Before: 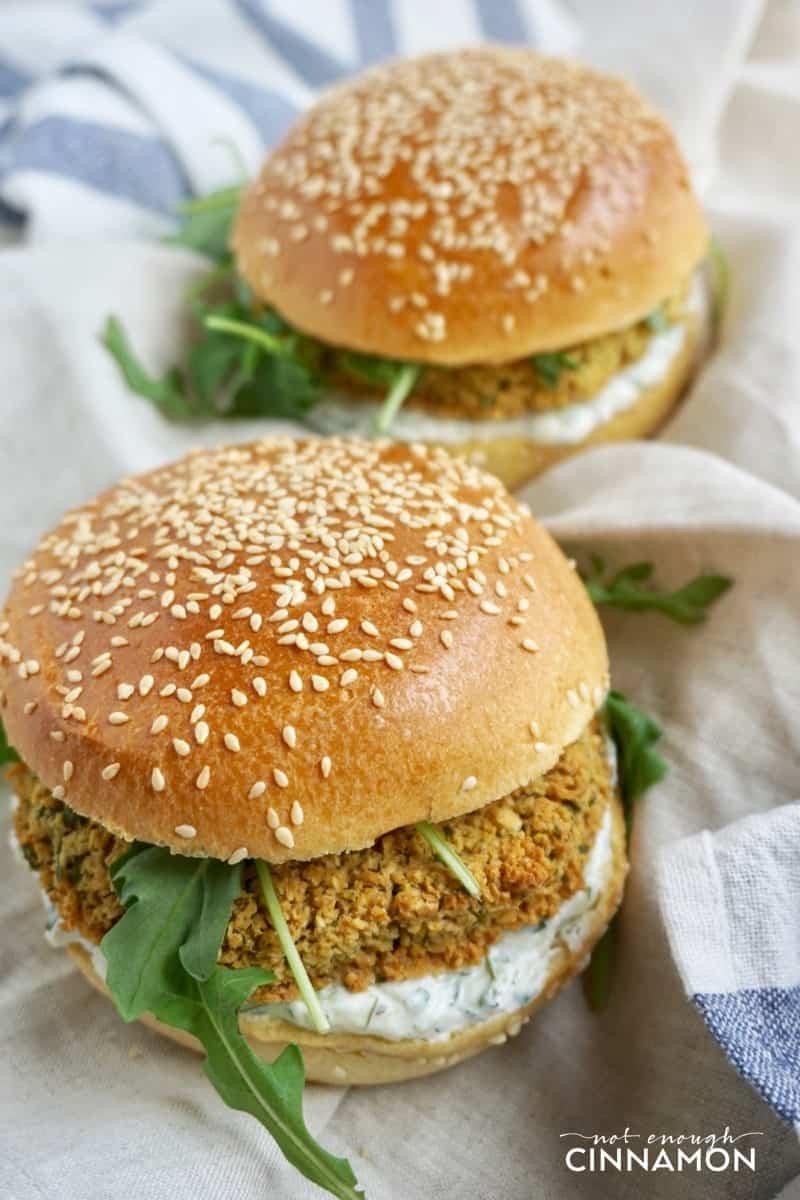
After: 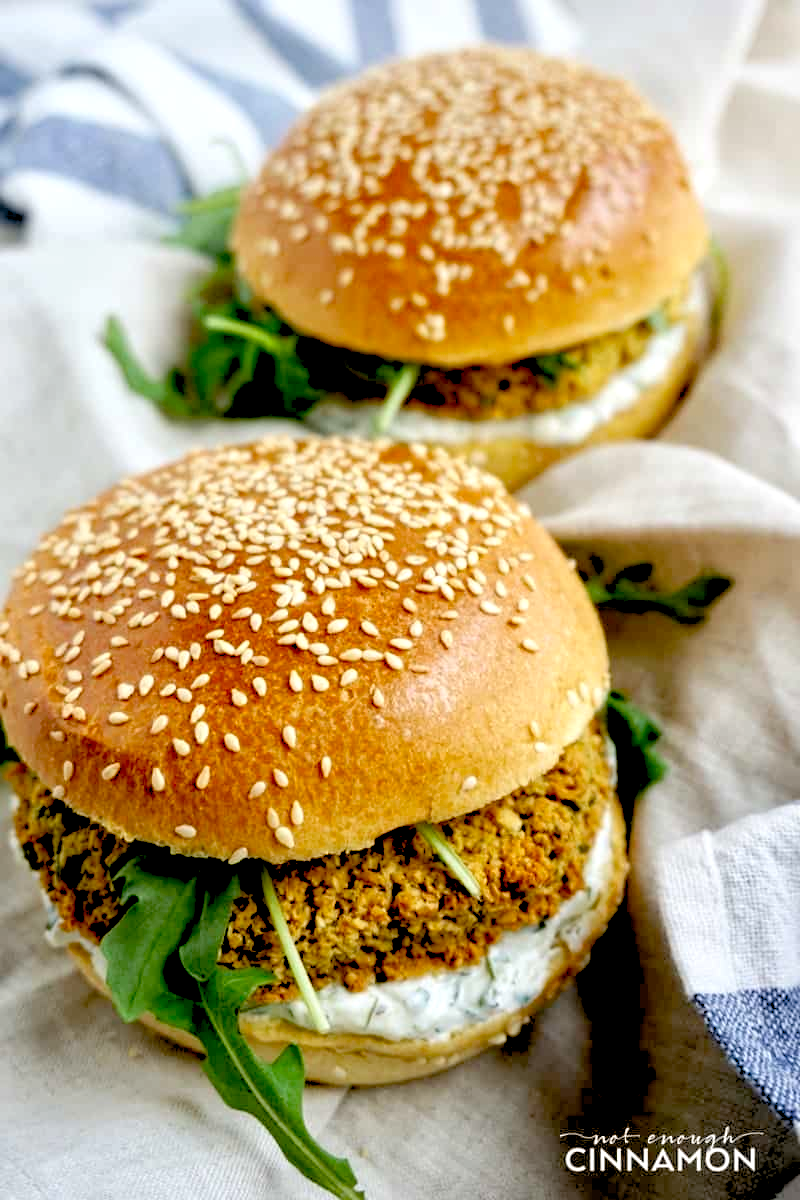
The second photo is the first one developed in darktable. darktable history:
exposure: black level correction 0.056, compensate highlight preservation false
rgb levels: levels [[0.01, 0.419, 0.839], [0, 0.5, 1], [0, 0.5, 1]]
